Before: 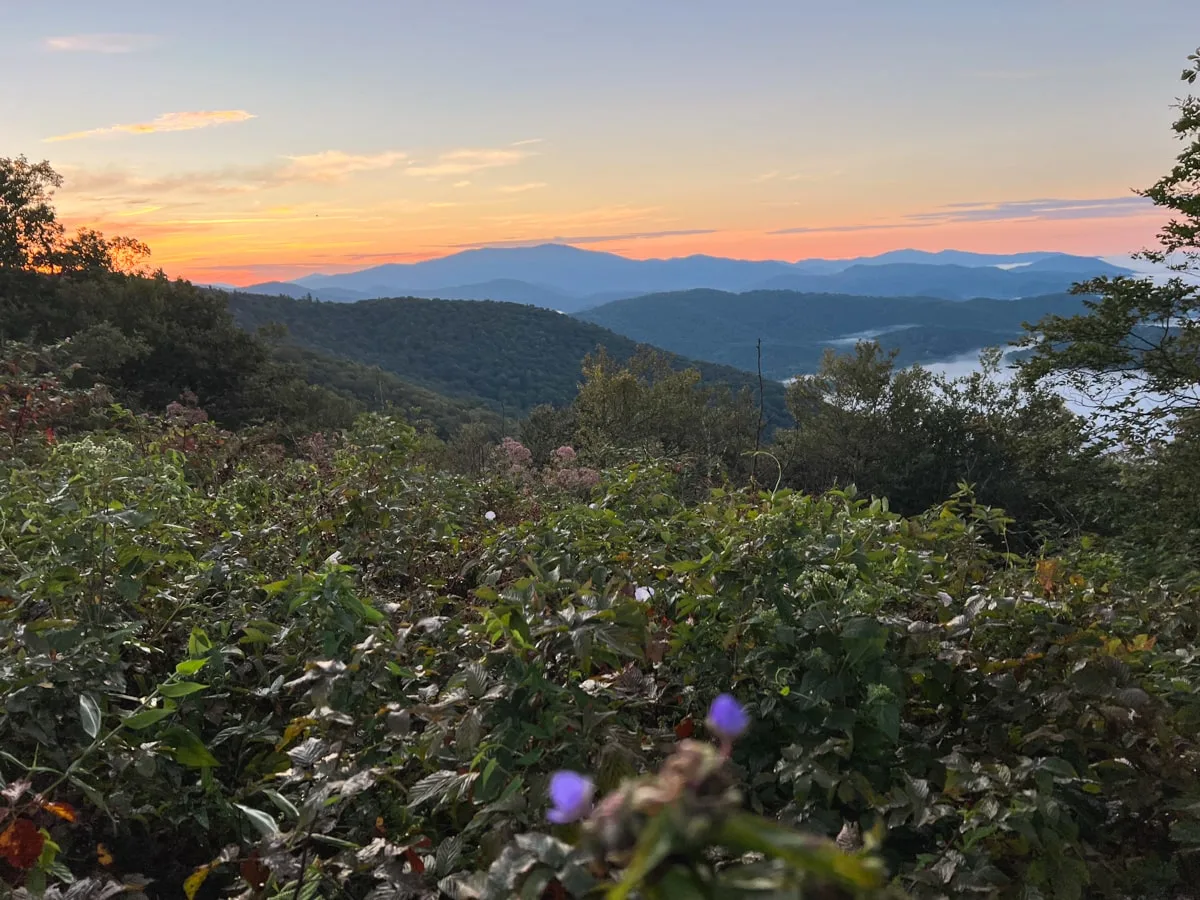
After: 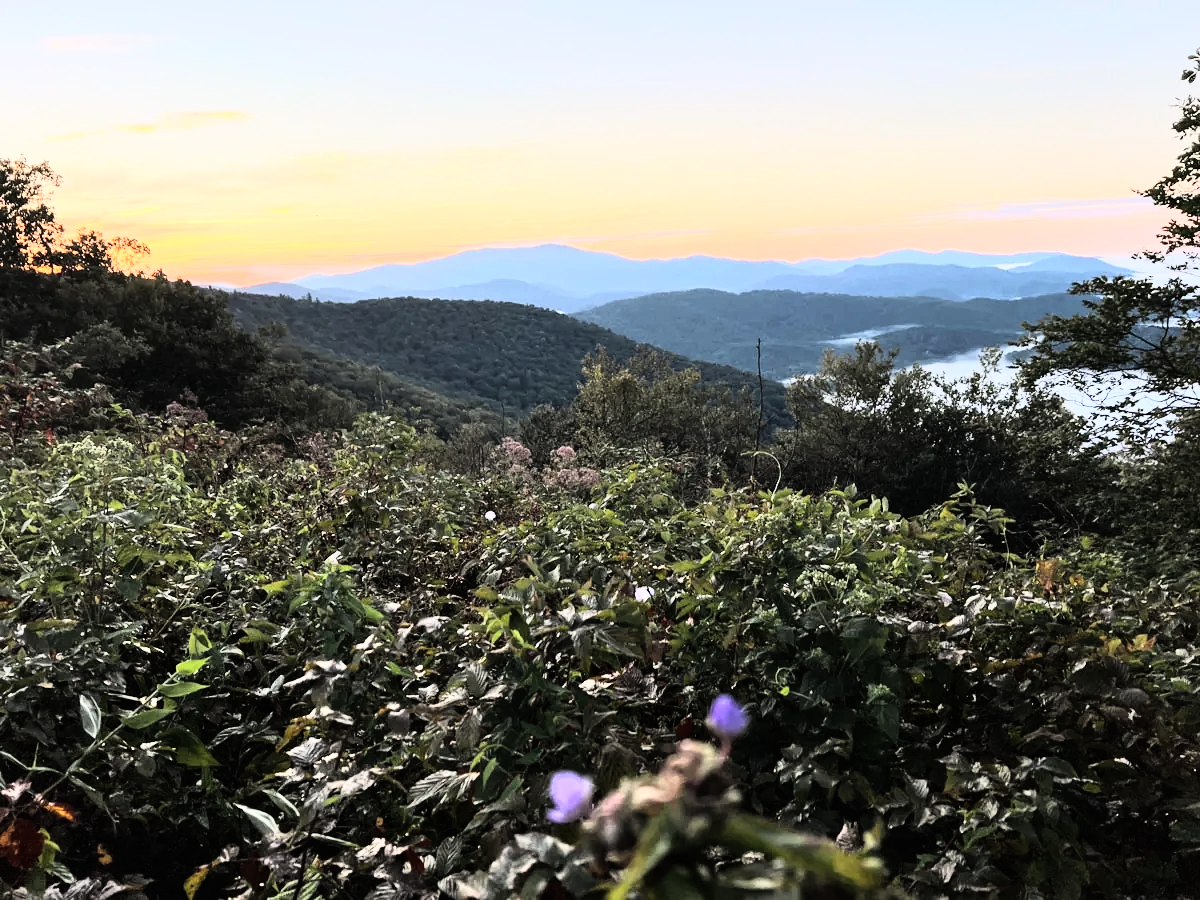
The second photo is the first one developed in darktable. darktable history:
color correction: saturation 0.8
rgb curve: curves: ch0 [(0, 0) (0.21, 0.15) (0.24, 0.21) (0.5, 0.75) (0.75, 0.96) (0.89, 0.99) (1, 1)]; ch1 [(0, 0.02) (0.21, 0.13) (0.25, 0.2) (0.5, 0.67) (0.75, 0.9) (0.89, 0.97) (1, 1)]; ch2 [(0, 0.02) (0.21, 0.13) (0.25, 0.2) (0.5, 0.67) (0.75, 0.9) (0.89, 0.97) (1, 1)], compensate middle gray true
